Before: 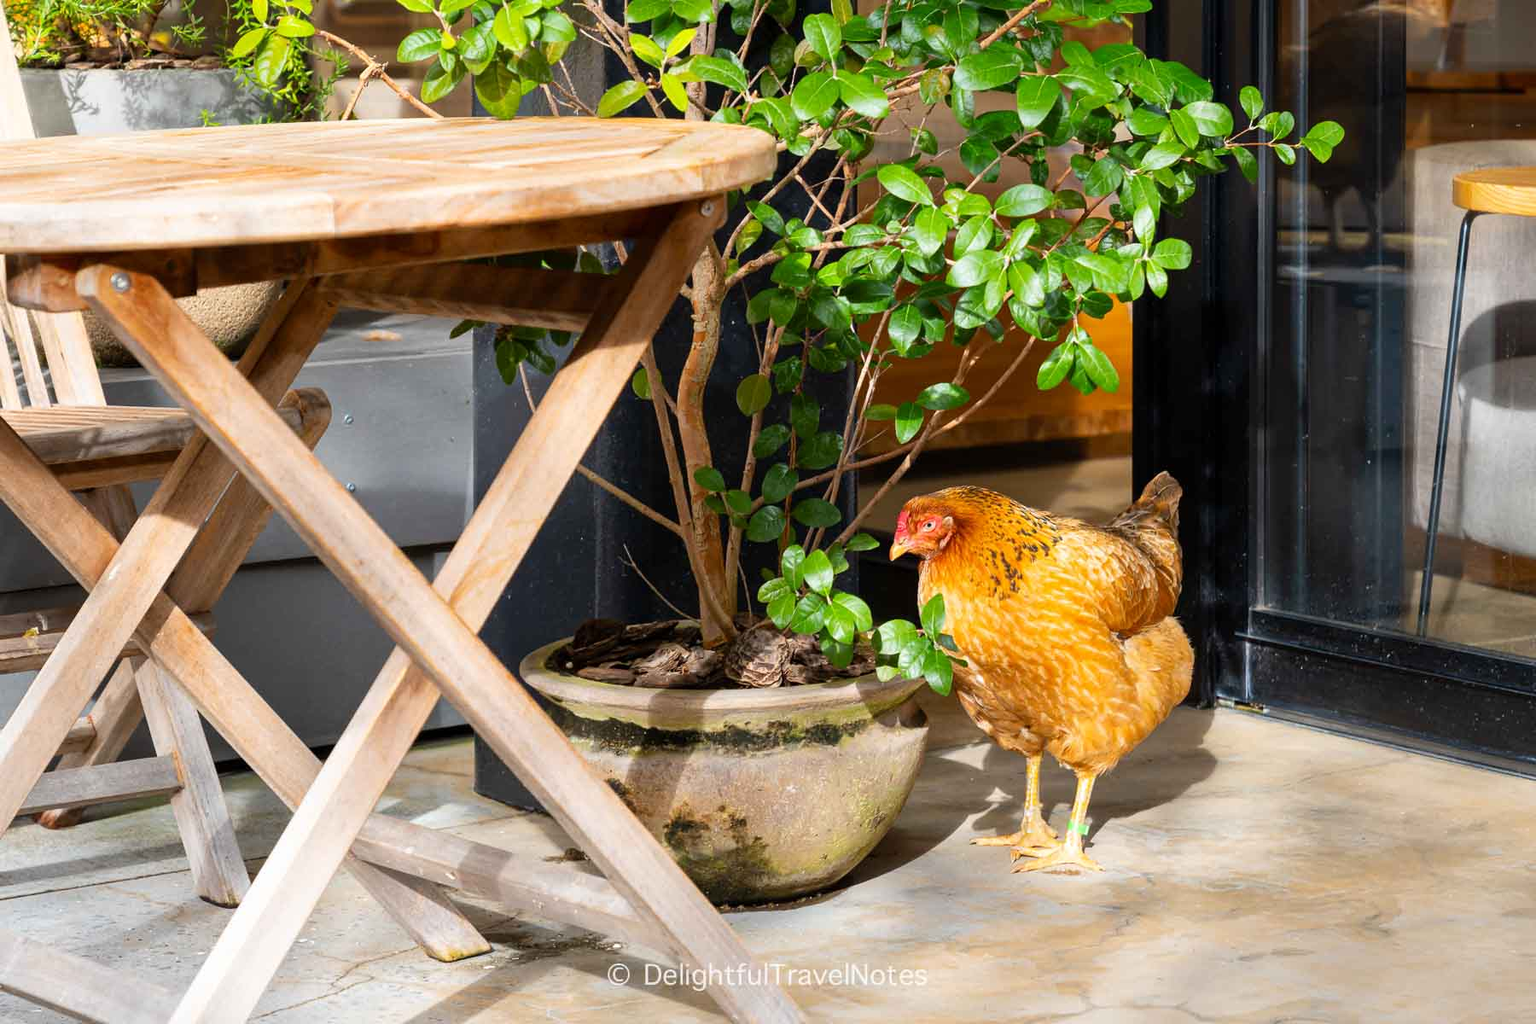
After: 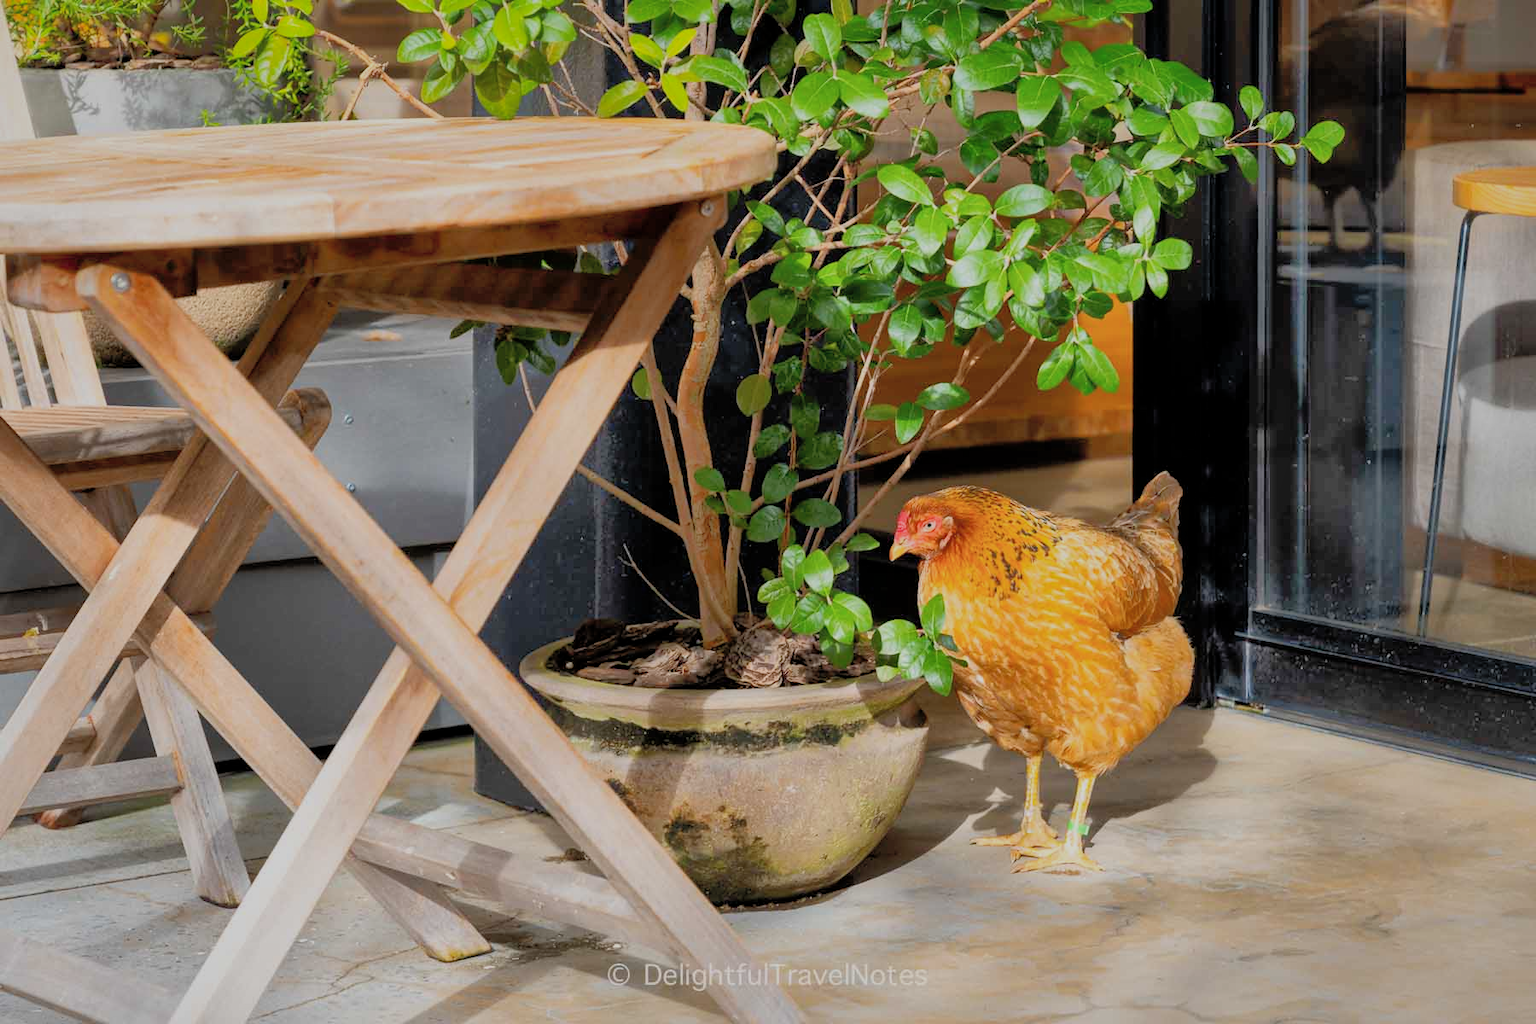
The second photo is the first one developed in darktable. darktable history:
contrast brightness saturation: saturation -0.047
shadows and highlights: shadows 59.88, highlights -59.9
filmic rgb: middle gray luminance 18.38%, black relative exposure -11.16 EV, white relative exposure 3.69 EV, target black luminance 0%, hardness 5.84, latitude 58.2%, contrast 0.965, shadows ↔ highlights balance 49.69%, iterations of high-quality reconstruction 10
